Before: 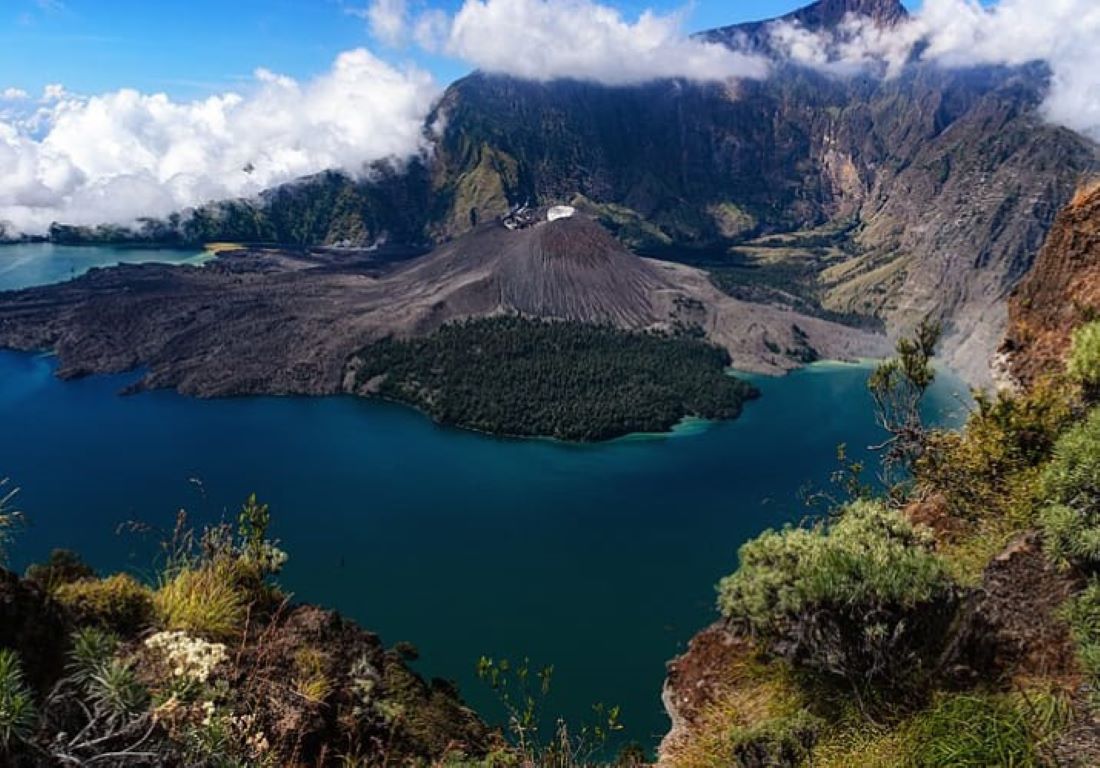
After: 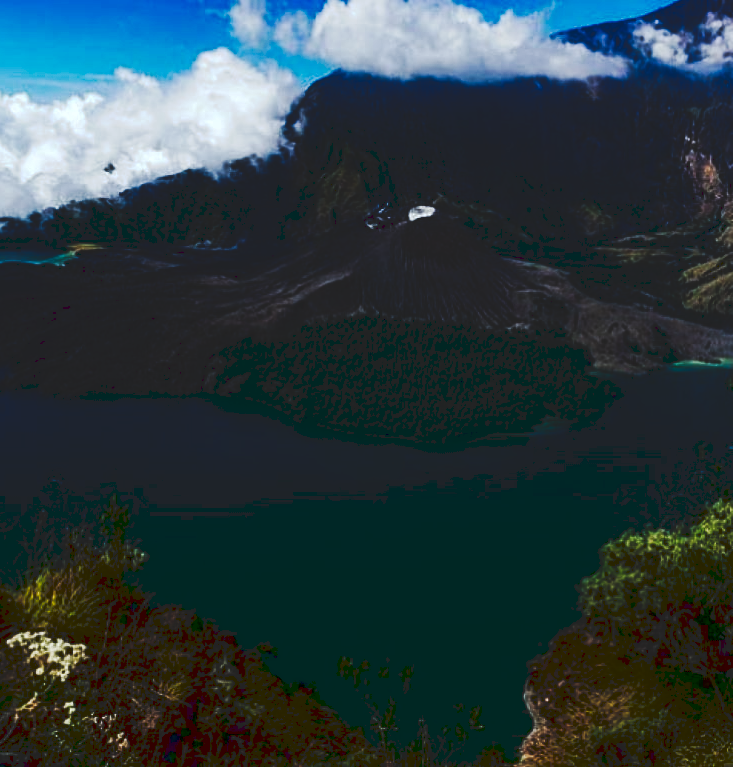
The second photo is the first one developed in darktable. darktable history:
tone curve: curves: ch0 [(0, 0) (0.003, 0.13) (0.011, 0.13) (0.025, 0.134) (0.044, 0.136) (0.069, 0.139) (0.1, 0.144) (0.136, 0.151) (0.177, 0.171) (0.224, 0.2) (0.277, 0.247) (0.335, 0.318) (0.399, 0.412) (0.468, 0.536) (0.543, 0.659) (0.623, 0.746) (0.709, 0.812) (0.801, 0.871) (0.898, 0.915) (1, 1)], preserve colors none
contrast brightness saturation: brightness -0.52
crop and rotate: left 12.648%, right 20.685%
color calibration: illuminant Planckian (black body), adaptation linear Bradford (ICC v4), x 0.361, y 0.366, temperature 4511.61 K, saturation algorithm version 1 (2020)
